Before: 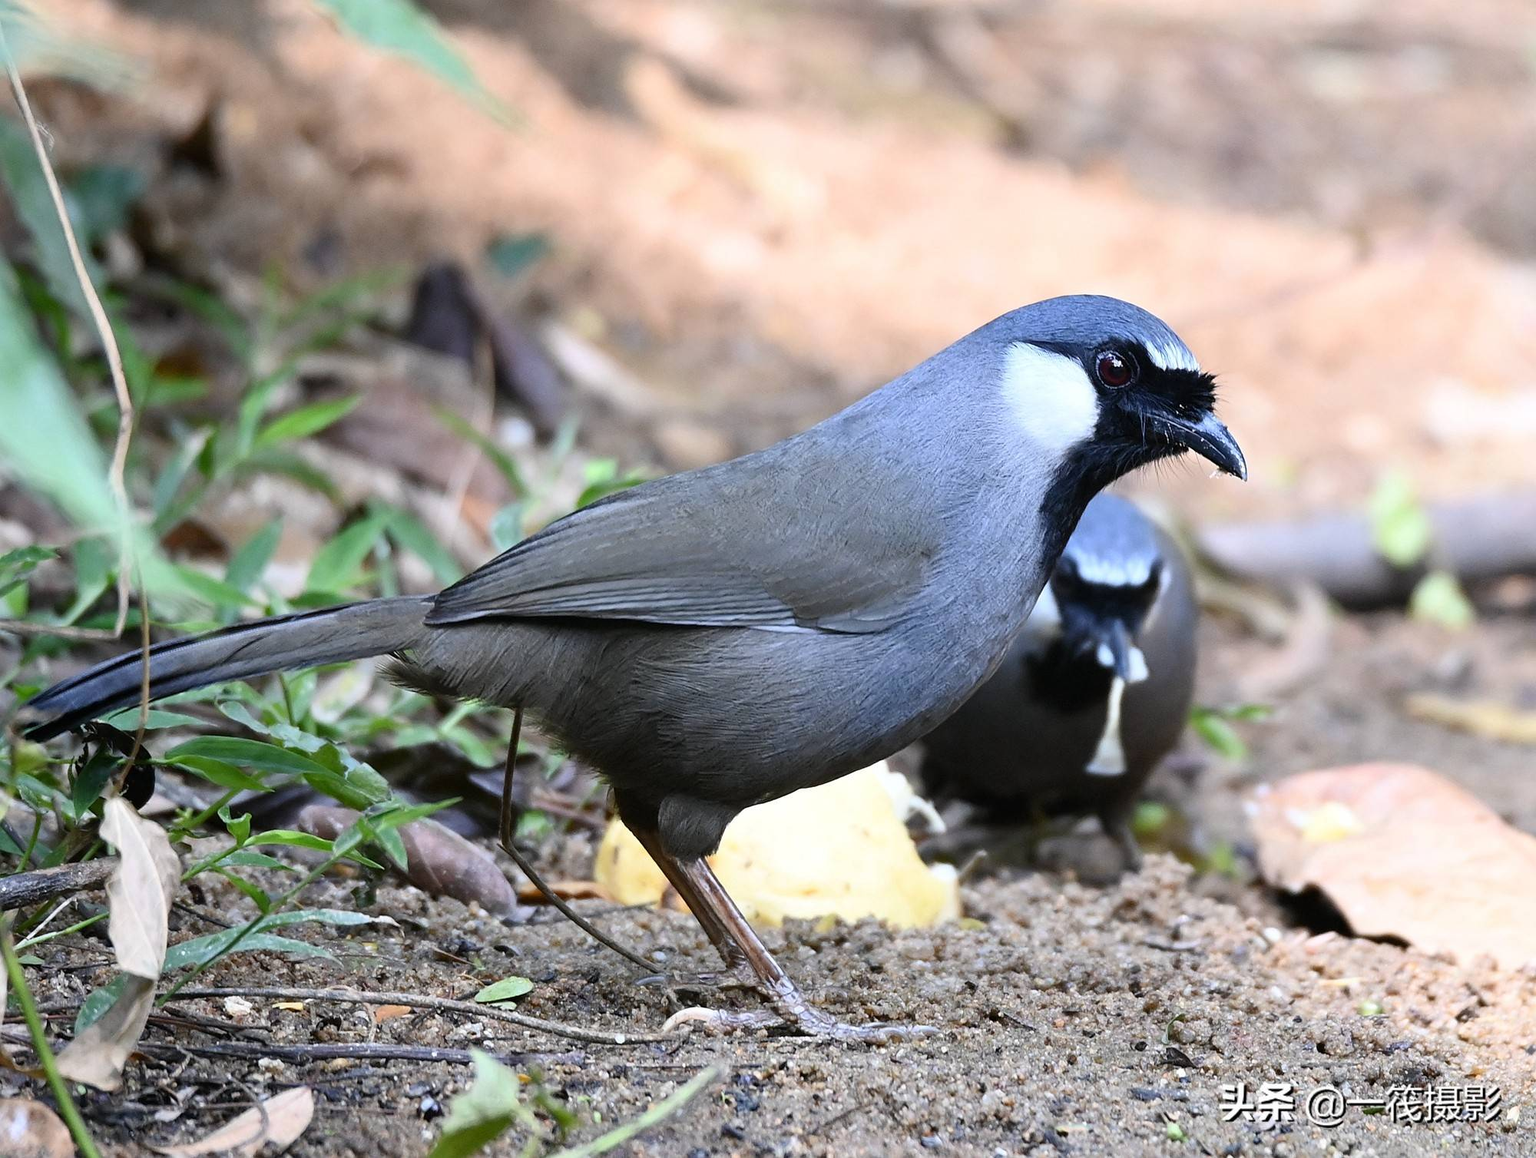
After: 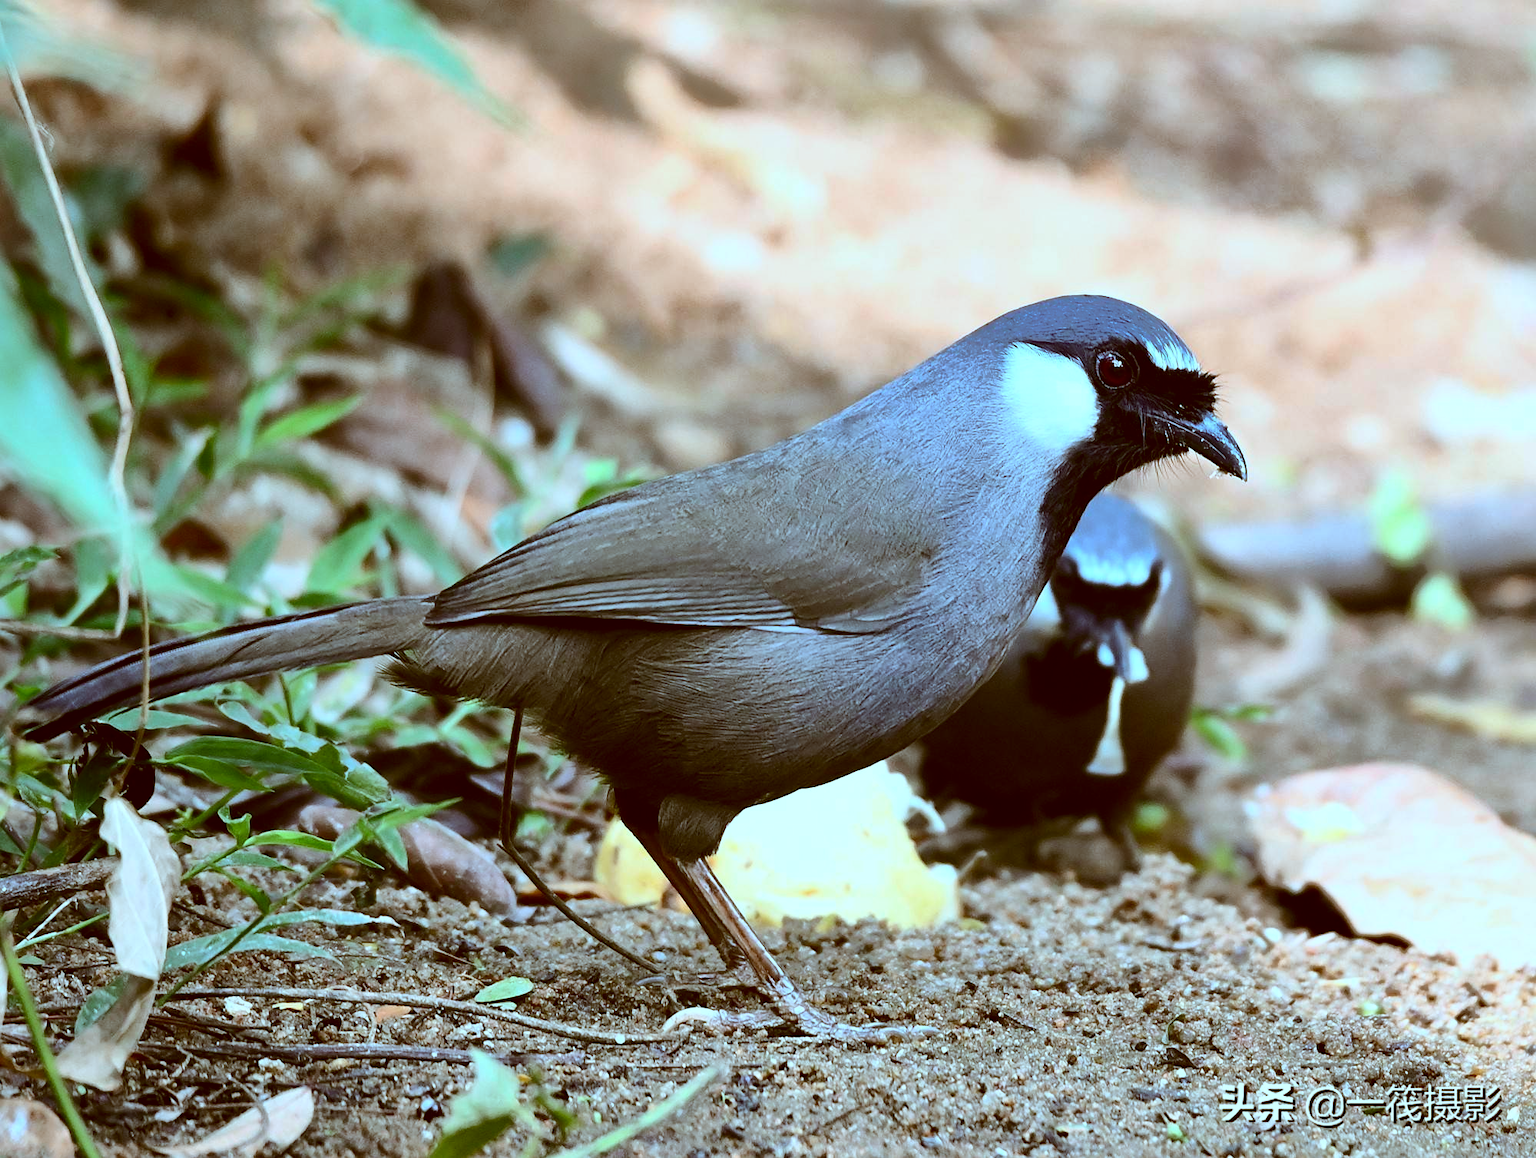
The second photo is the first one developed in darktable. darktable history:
color correction: highlights a* -14.12, highlights b* -16.12, shadows a* 10.54, shadows b* 30.11
contrast brightness saturation: contrast 0.287
shadows and highlights: shadows 39.47, highlights -59.66
